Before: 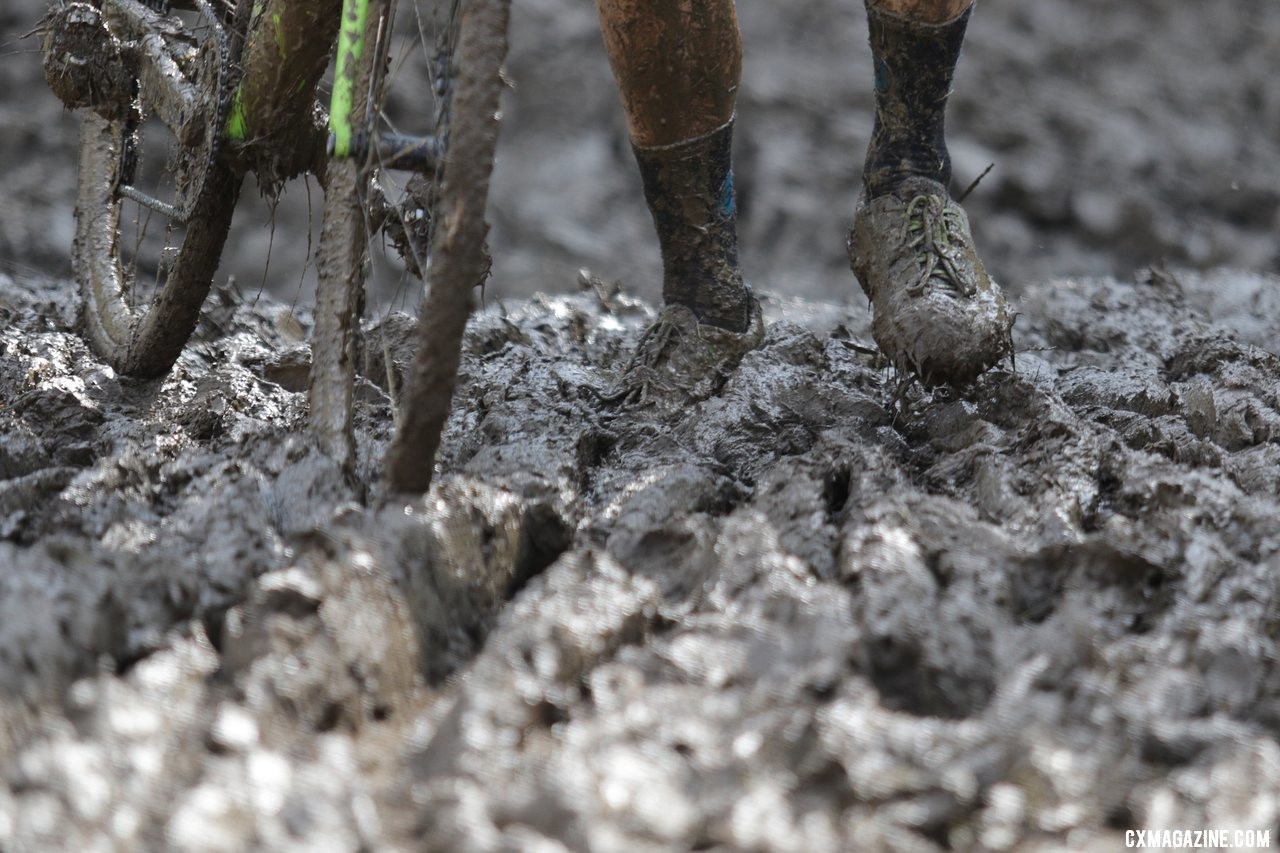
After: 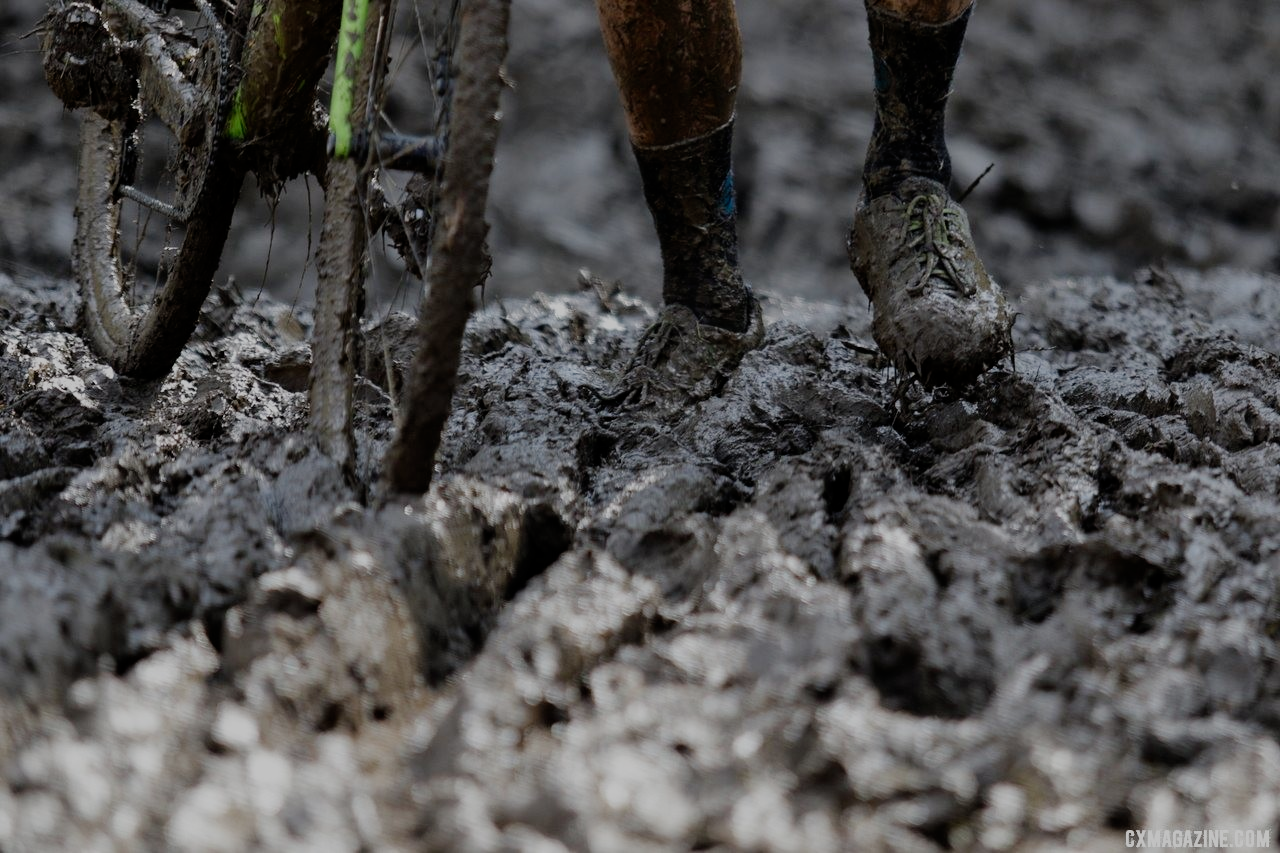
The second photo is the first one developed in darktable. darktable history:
filmic rgb: middle gray luminance 29.25%, black relative exposure -10.32 EV, white relative exposure 5.51 EV, threshold 2.96 EV, target black luminance 0%, hardness 3.97, latitude 2.06%, contrast 1.124, highlights saturation mix 6.41%, shadows ↔ highlights balance 15.6%, preserve chrominance no, color science v3 (2019), use custom middle-gray values true, enable highlight reconstruction true
